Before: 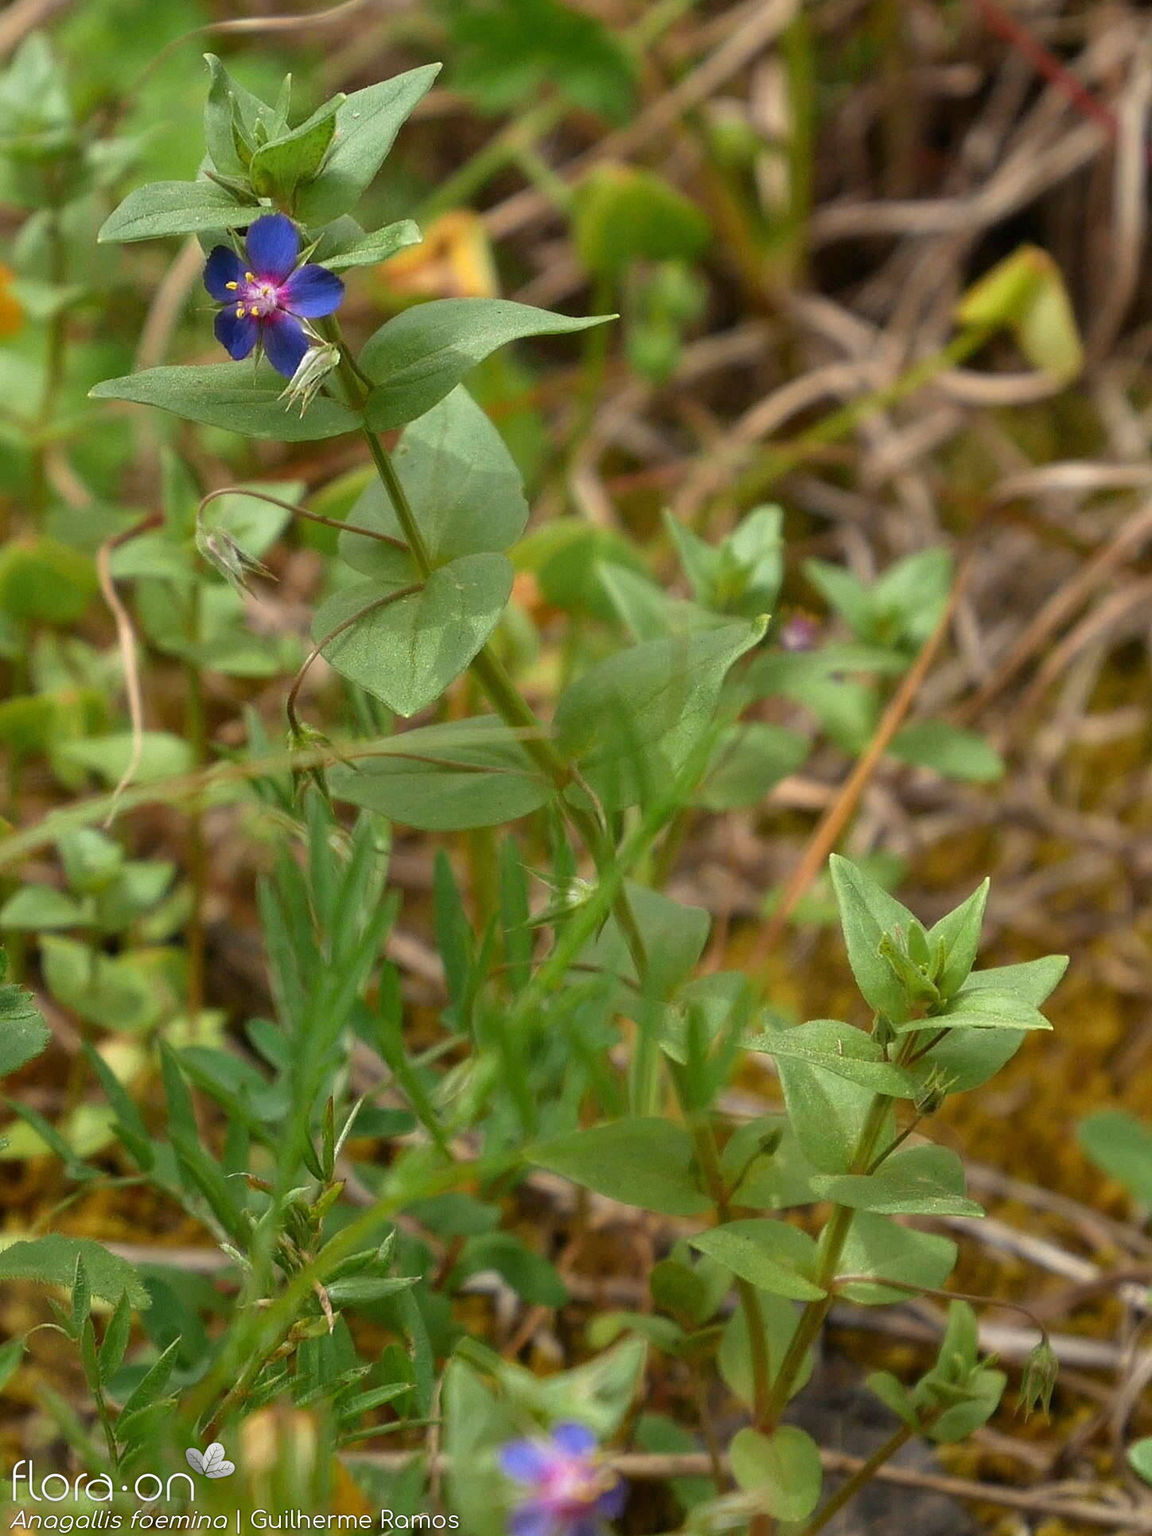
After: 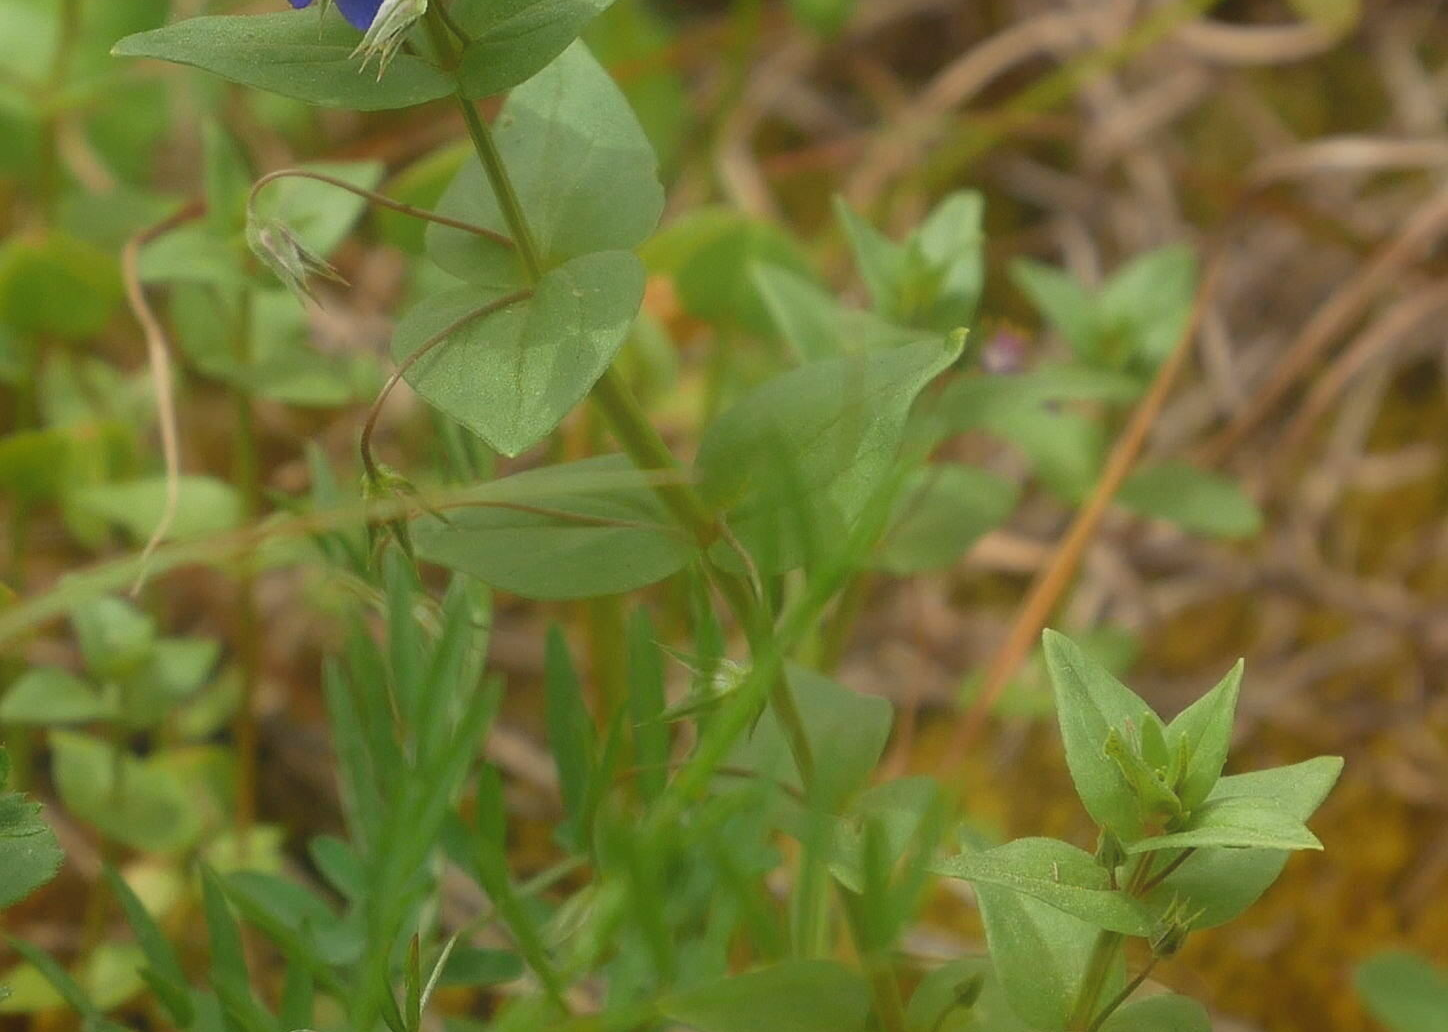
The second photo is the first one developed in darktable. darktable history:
contrast equalizer: octaves 7, y [[0.6 ×6], [0.55 ×6], [0 ×6], [0 ×6], [0 ×6]], mix -1
crop and rotate: top 23.043%, bottom 23.437%
